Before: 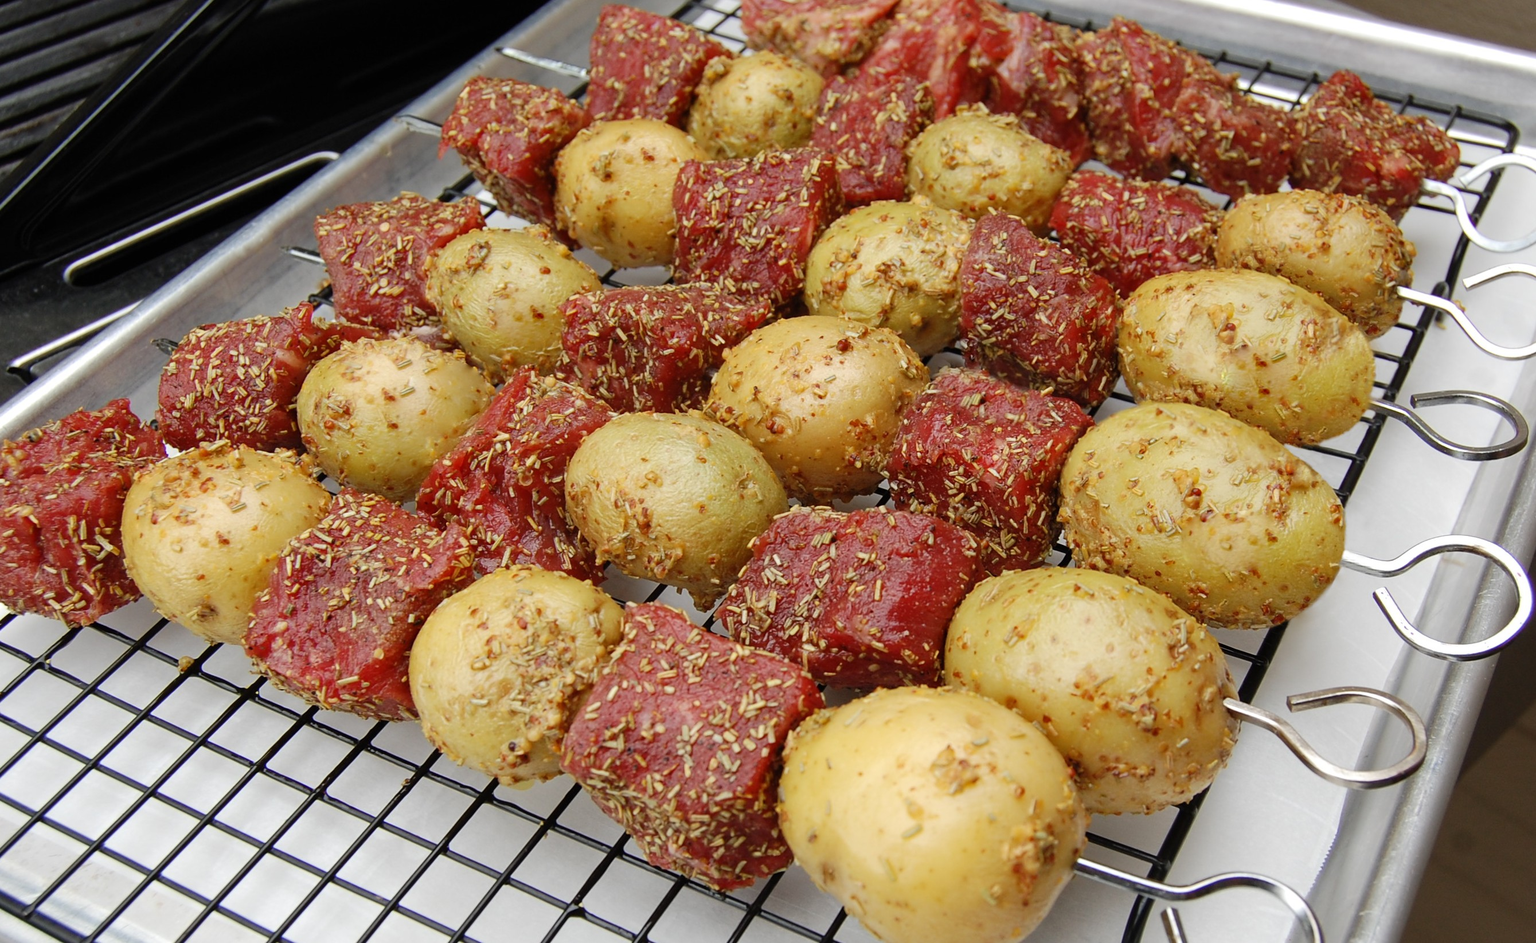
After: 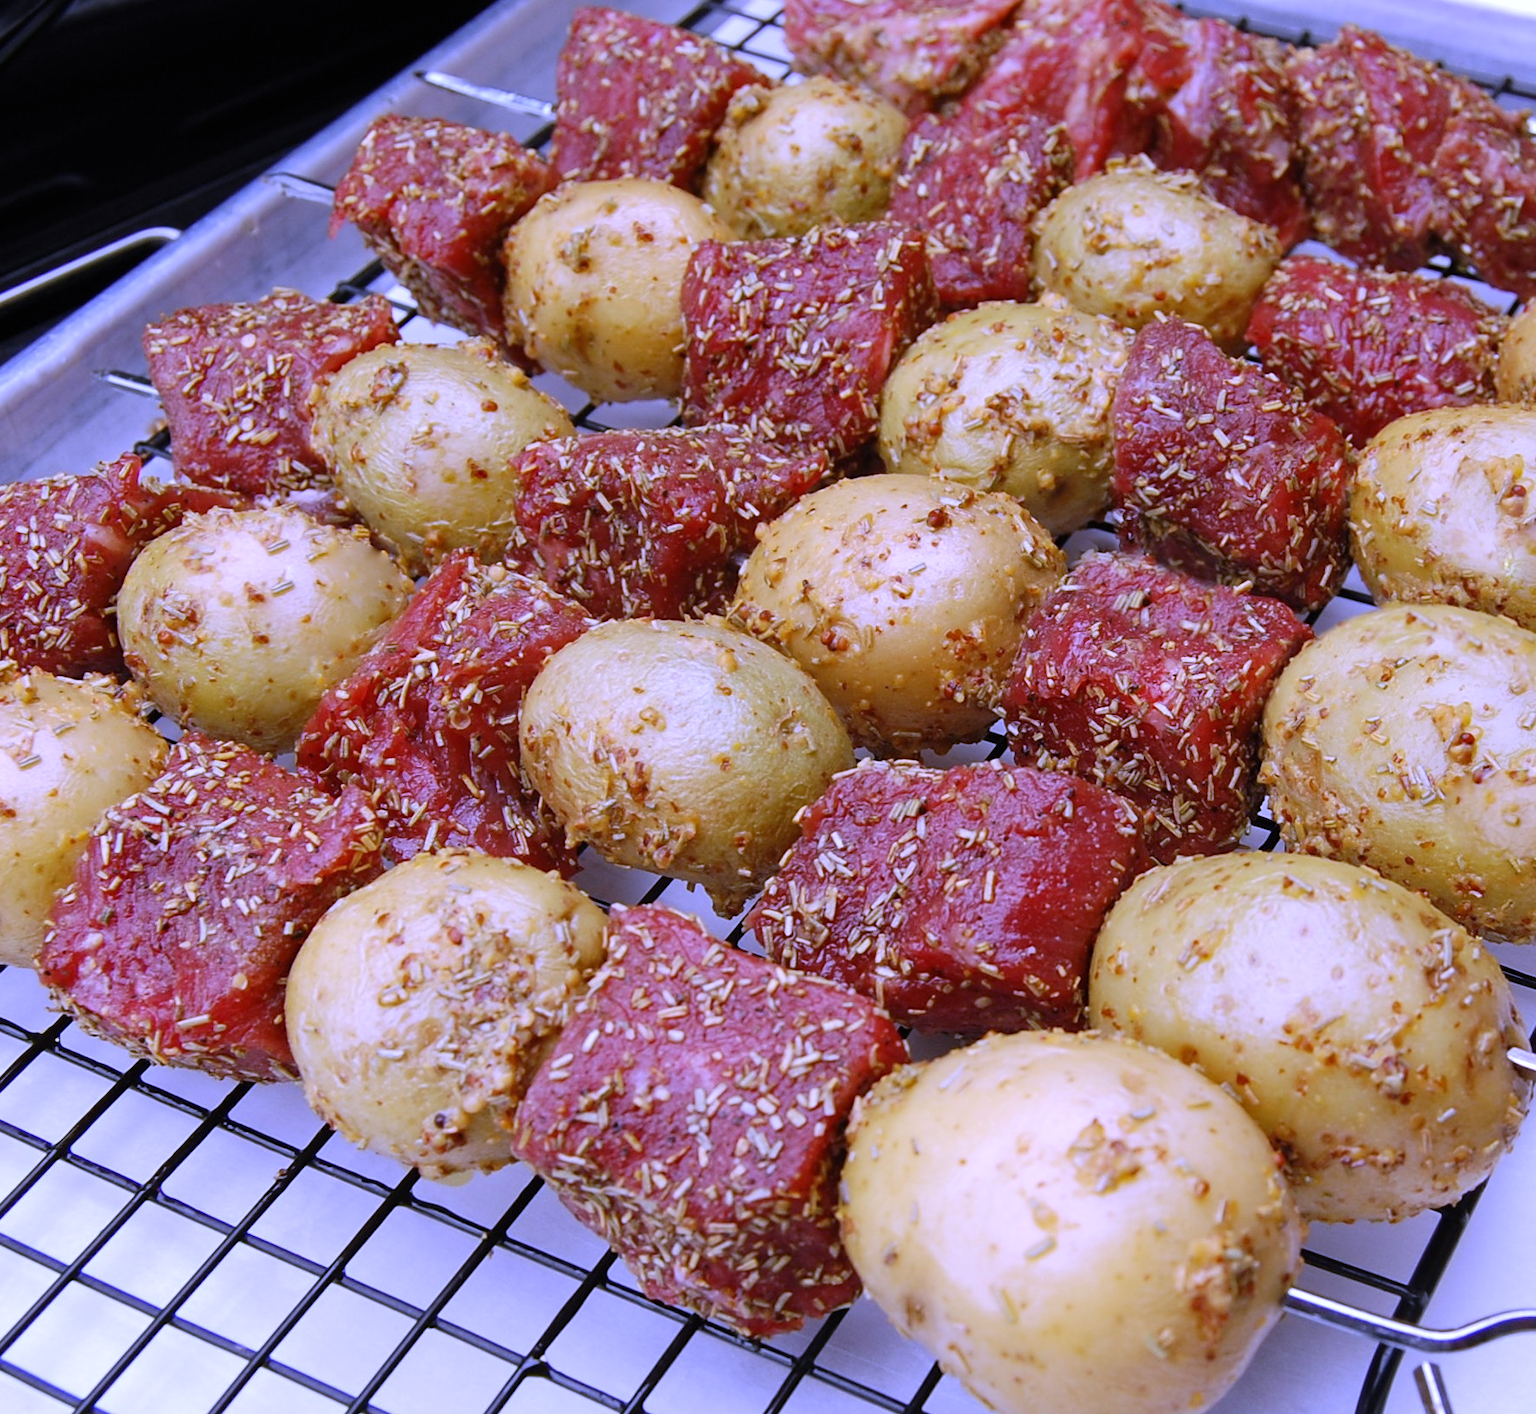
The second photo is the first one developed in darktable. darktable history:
crop and rotate: left 14.292%, right 19.041%
white balance: red 0.98, blue 1.61
